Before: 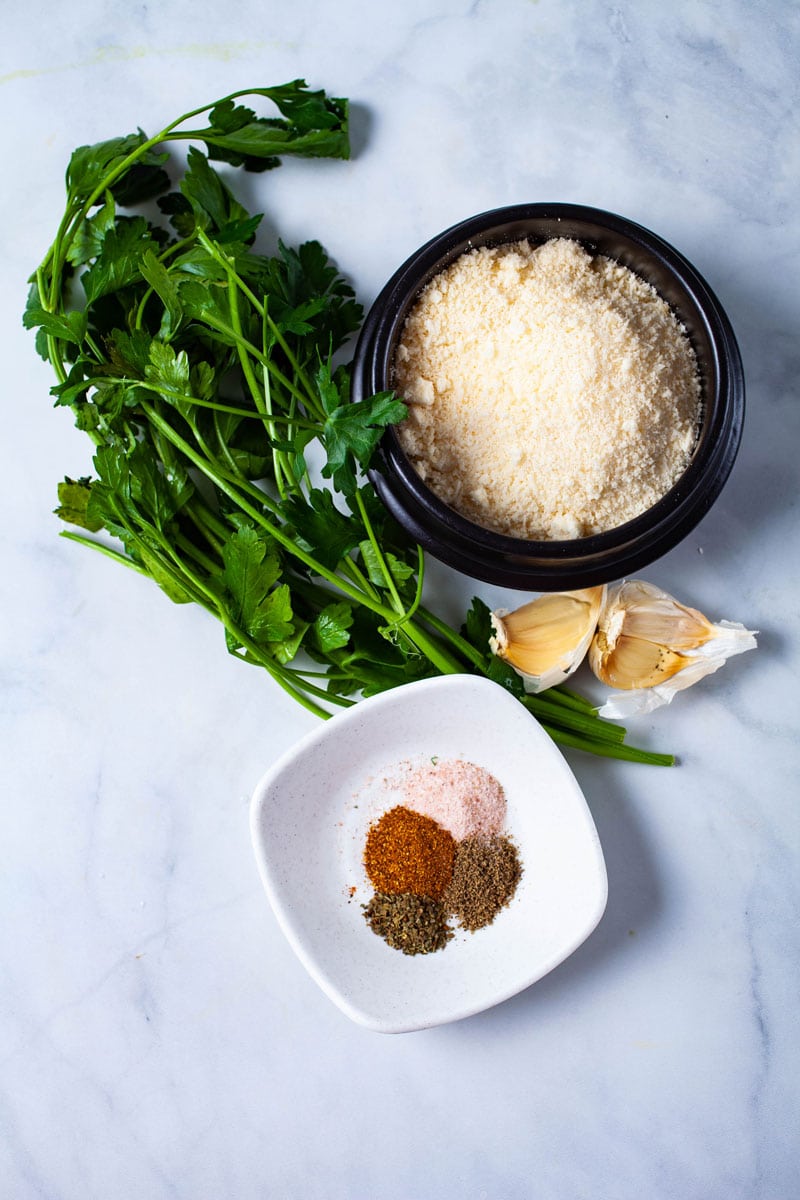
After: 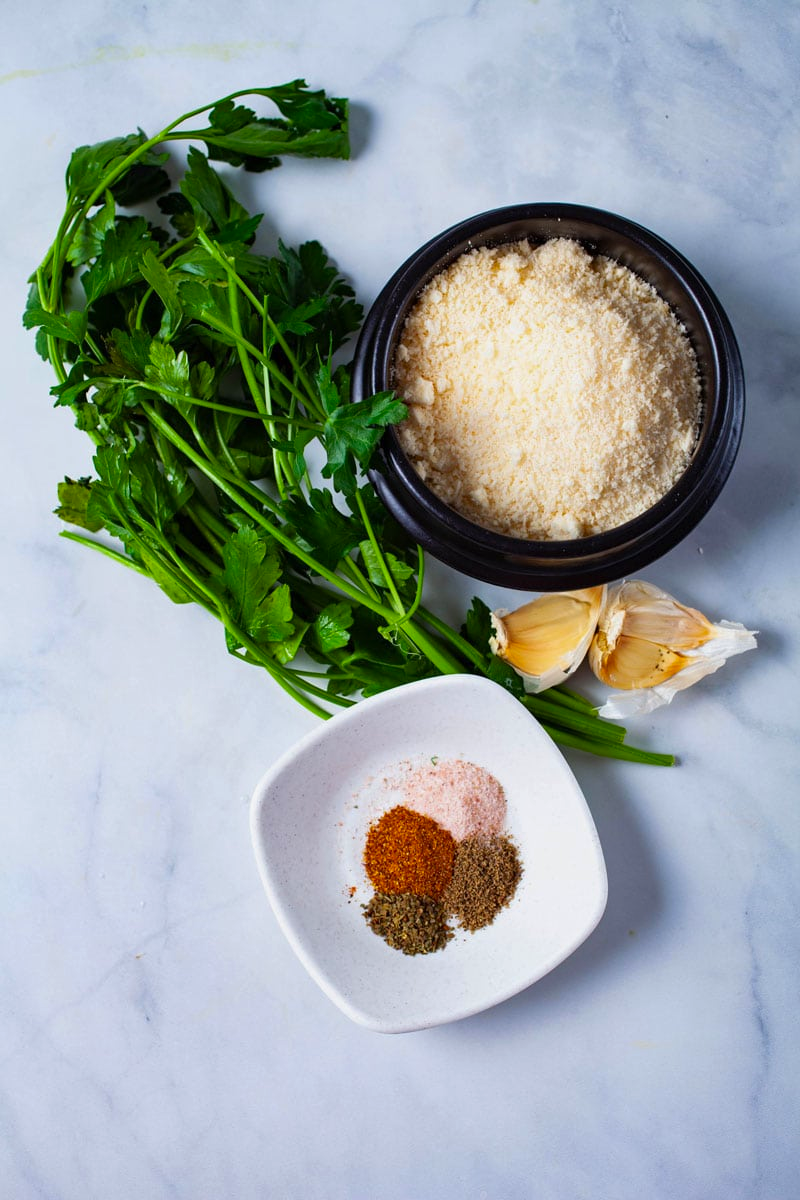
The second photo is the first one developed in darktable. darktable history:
shadows and highlights: shadows 25.77, white point adjustment -2.99, highlights -30.1
contrast brightness saturation: contrast 0.037, saturation 0.152
